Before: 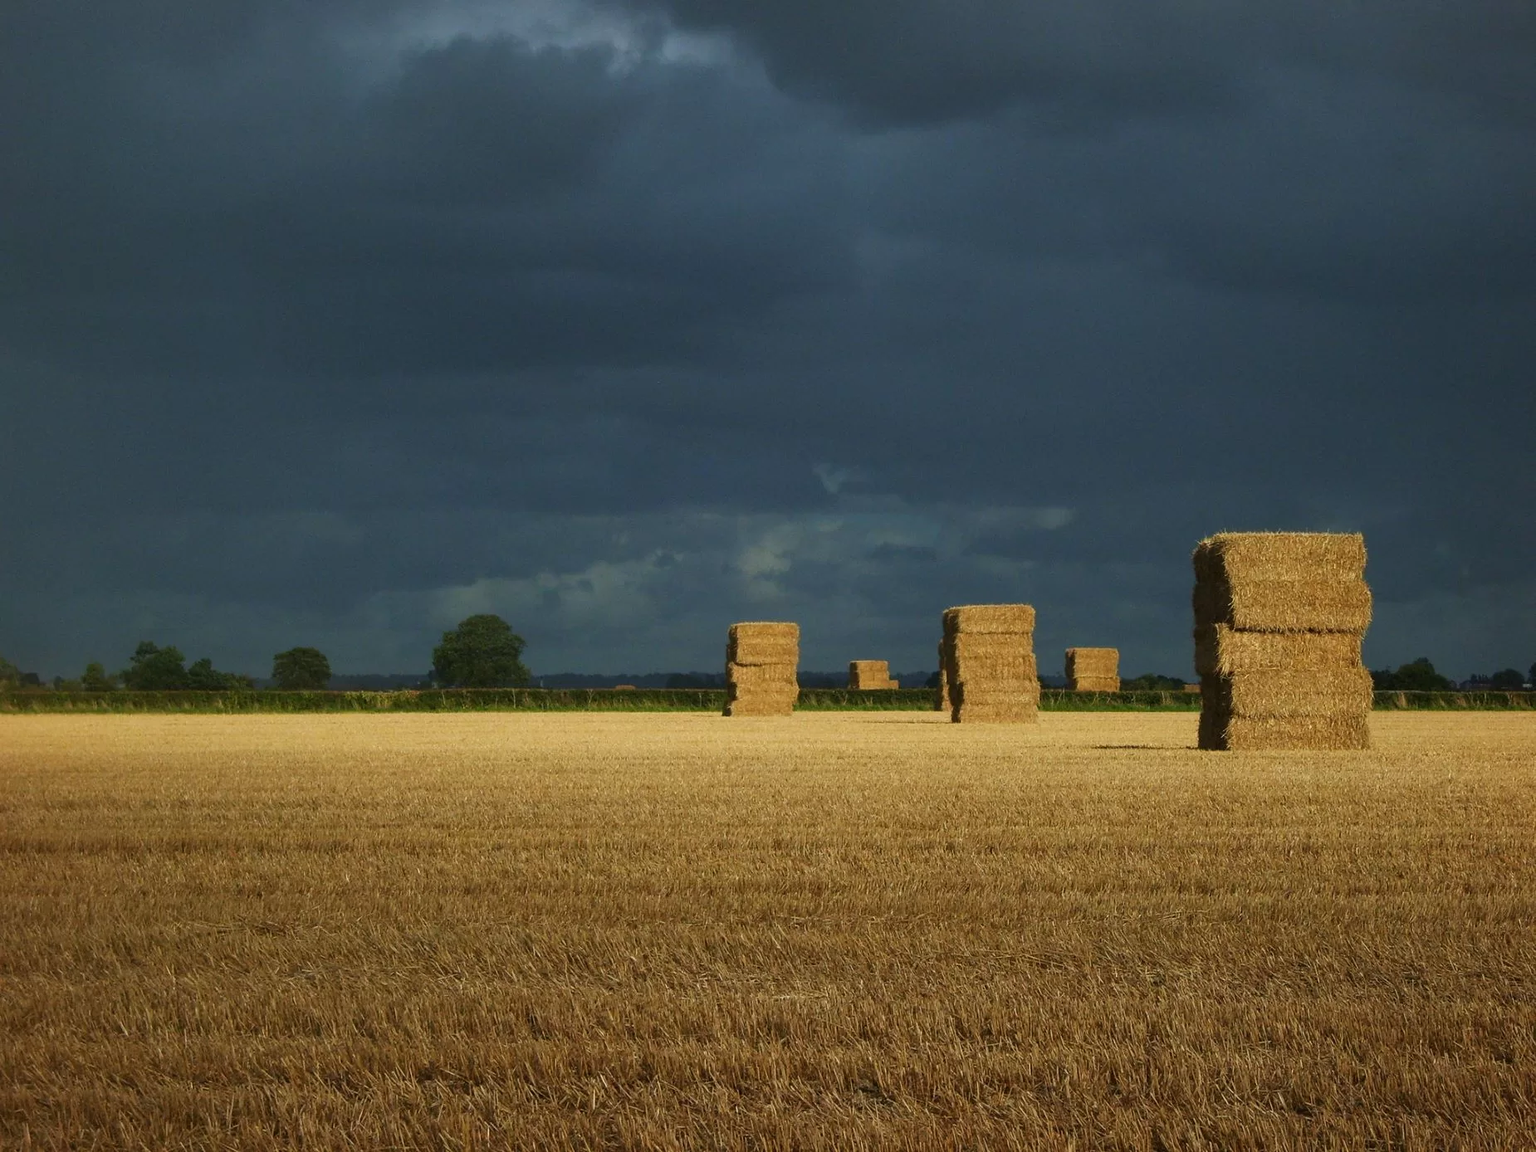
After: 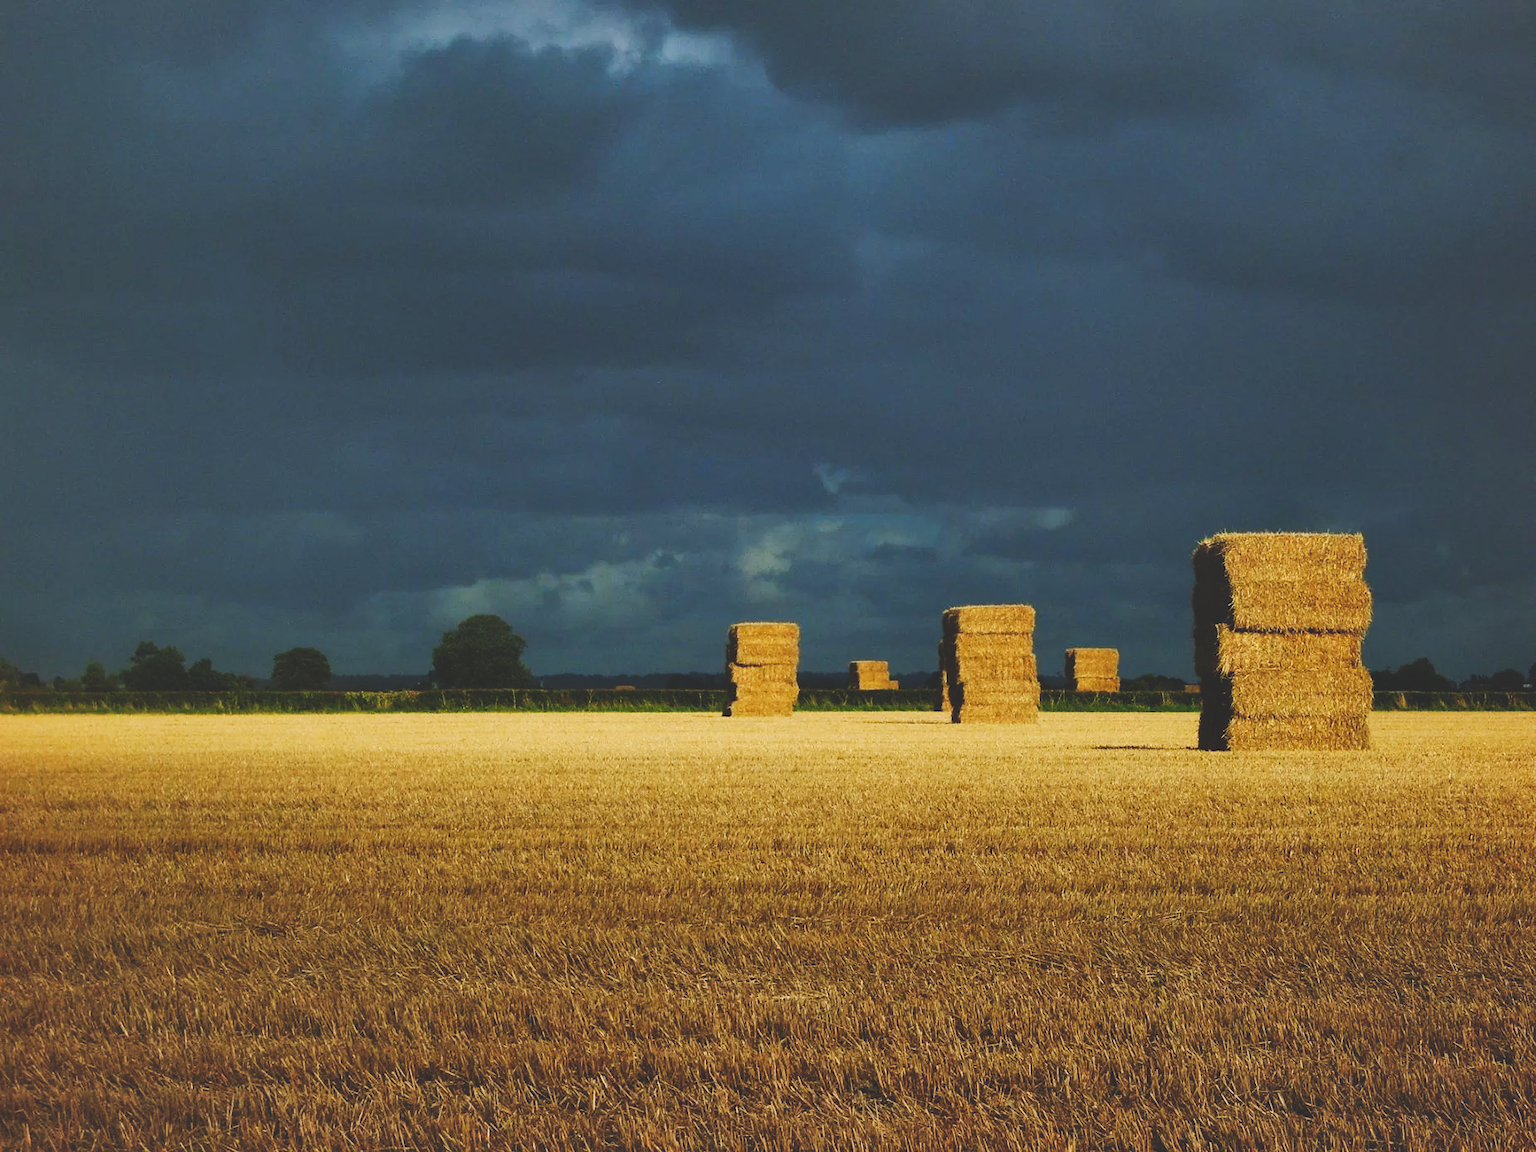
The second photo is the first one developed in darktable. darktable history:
tone curve: curves: ch0 [(0, 0) (0.003, 0.17) (0.011, 0.17) (0.025, 0.17) (0.044, 0.168) (0.069, 0.167) (0.1, 0.173) (0.136, 0.181) (0.177, 0.199) (0.224, 0.226) (0.277, 0.271) (0.335, 0.333) (0.399, 0.419) (0.468, 0.52) (0.543, 0.621) (0.623, 0.716) (0.709, 0.795) (0.801, 0.867) (0.898, 0.914) (1, 1)], preserve colors none
shadows and highlights: soften with gaussian
